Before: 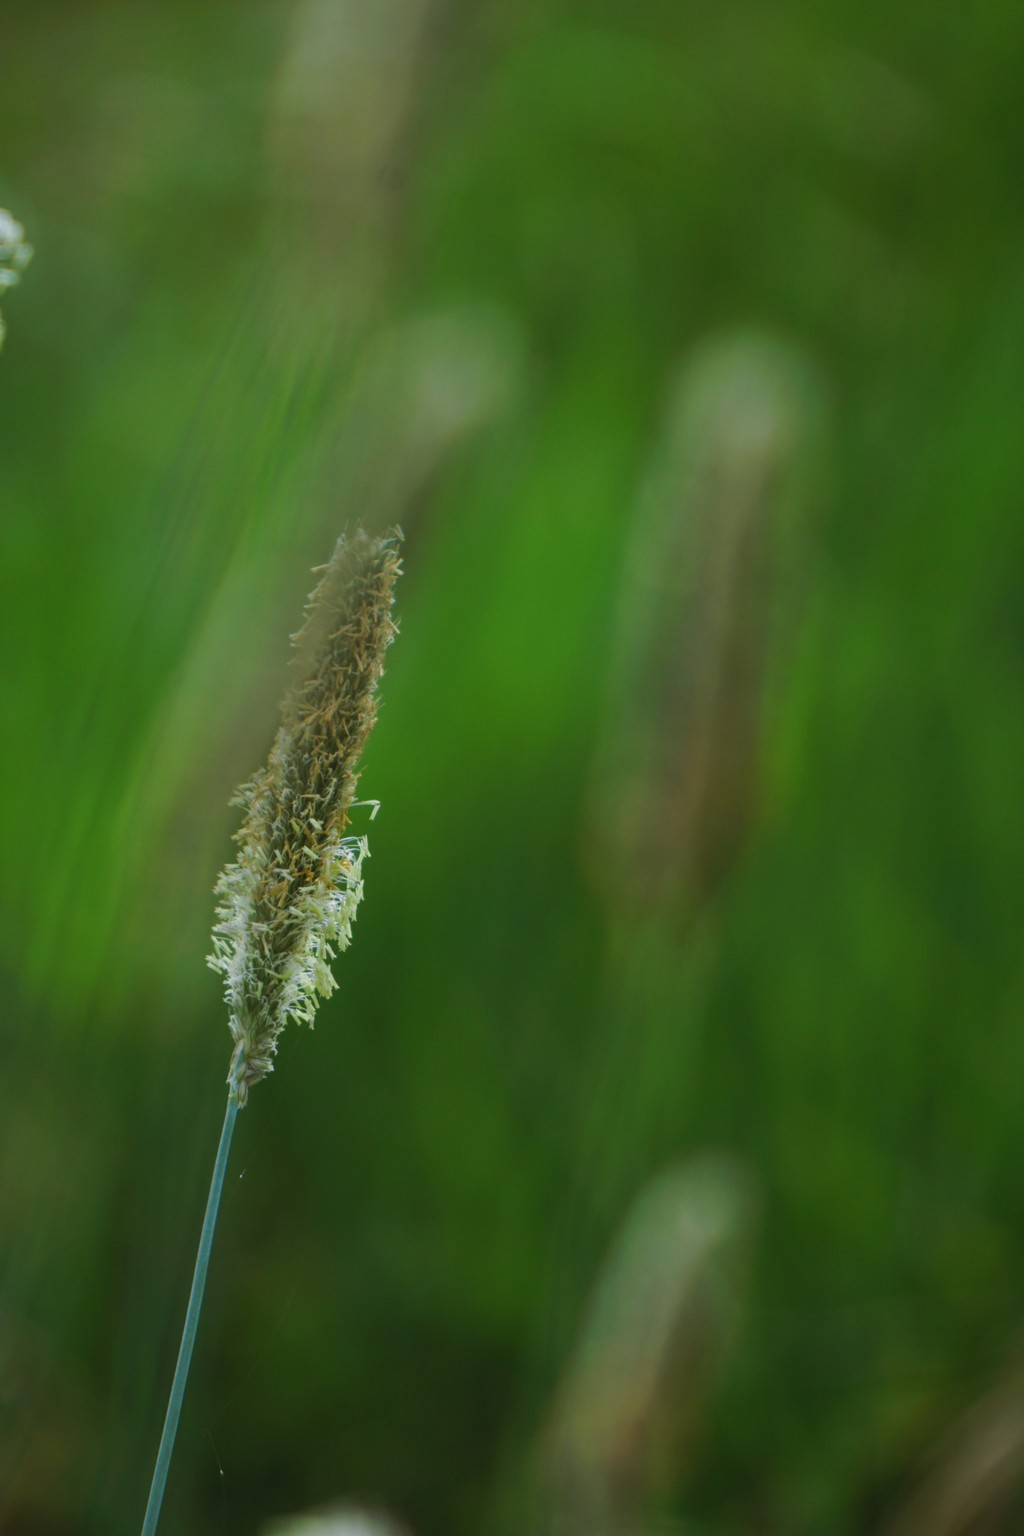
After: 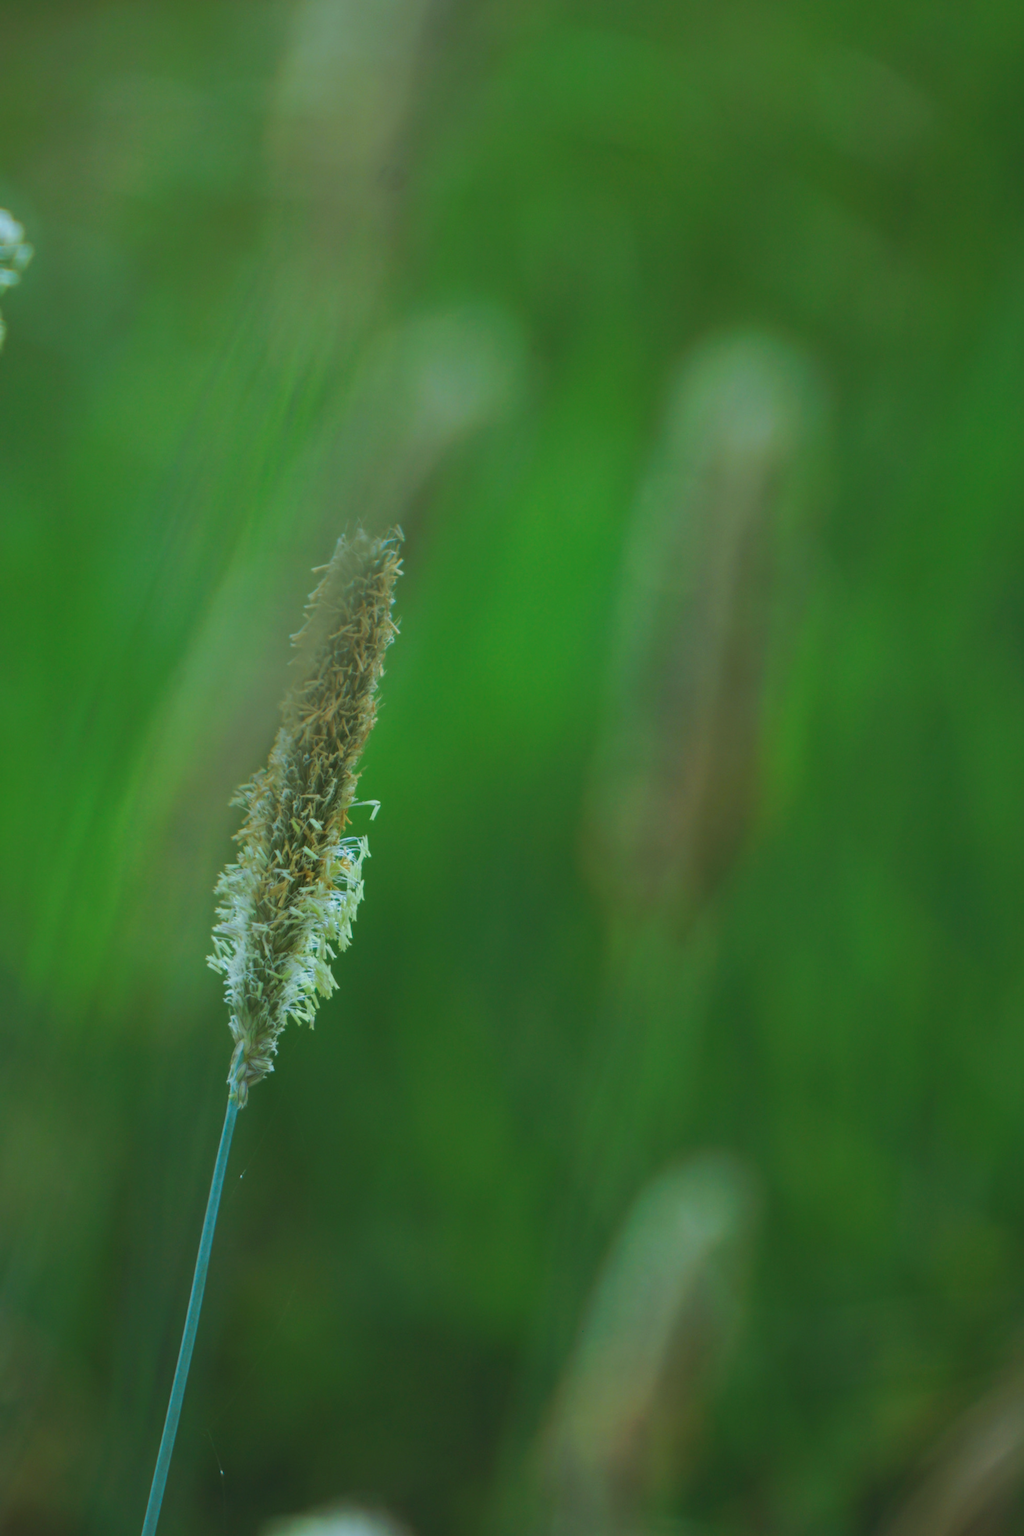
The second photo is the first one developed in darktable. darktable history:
color correction: highlights a* -9.95, highlights b* -10.09
contrast brightness saturation: contrast -0.095, brightness 0.052, saturation 0.076
